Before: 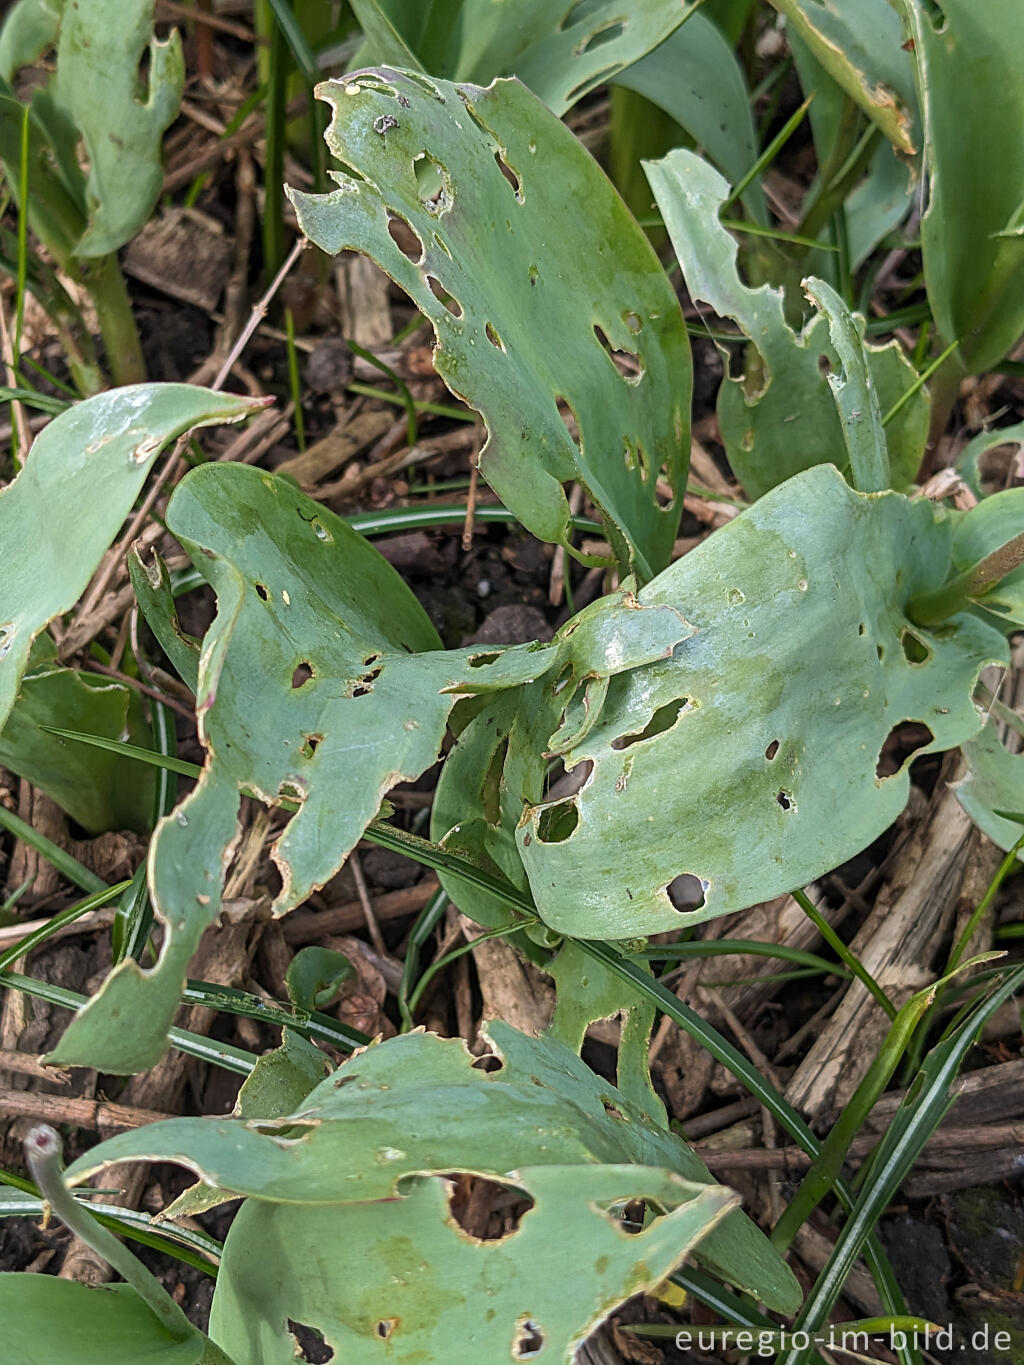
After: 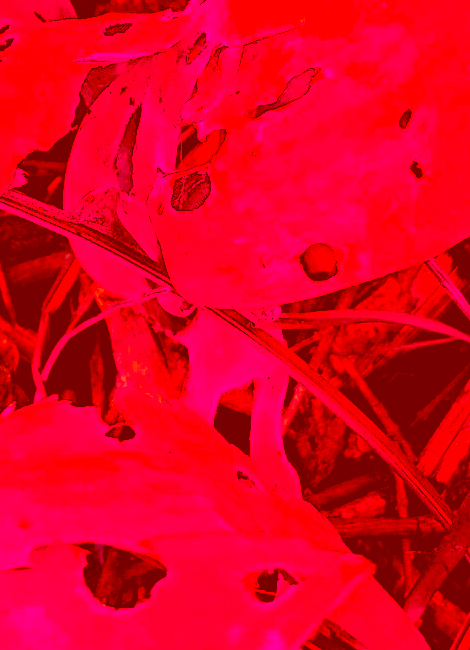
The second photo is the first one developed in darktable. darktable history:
exposure: black level correction 0.016, exposure -0.01 EV, compensate highlight preservation false
filmic rgb: middle gray luminance 29.82%, black relative exposure -8.99 EV, white relative exposure 6.99 EV, target black luminance 0%, hardness 2.91, latitude 2.72%, contrast 0.962, highlights saturation mix 3.7%, shadows ↔ highlights balance 12.13%
color correction: highlights a* -39.22, highlights b* -39.39, shadows a* -39.91, shadows b* -39.69, saturation -2.98
crop: left 35.856%, top 46.245%, right 18.203%, bottom 6.105%
